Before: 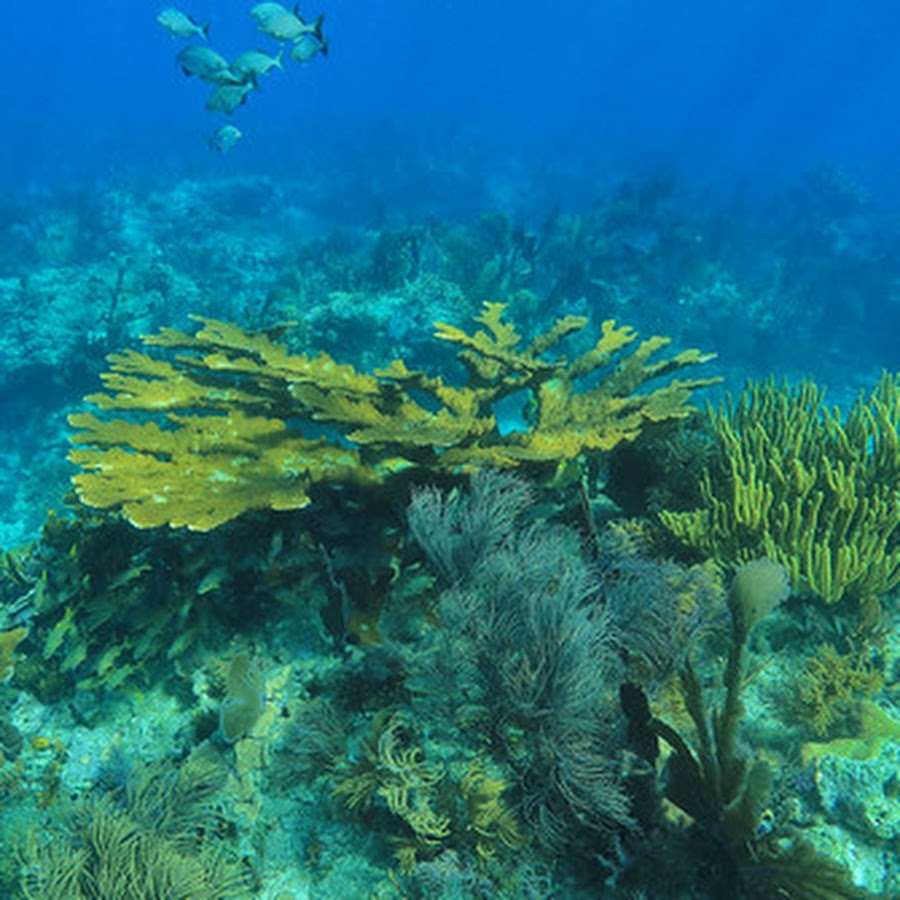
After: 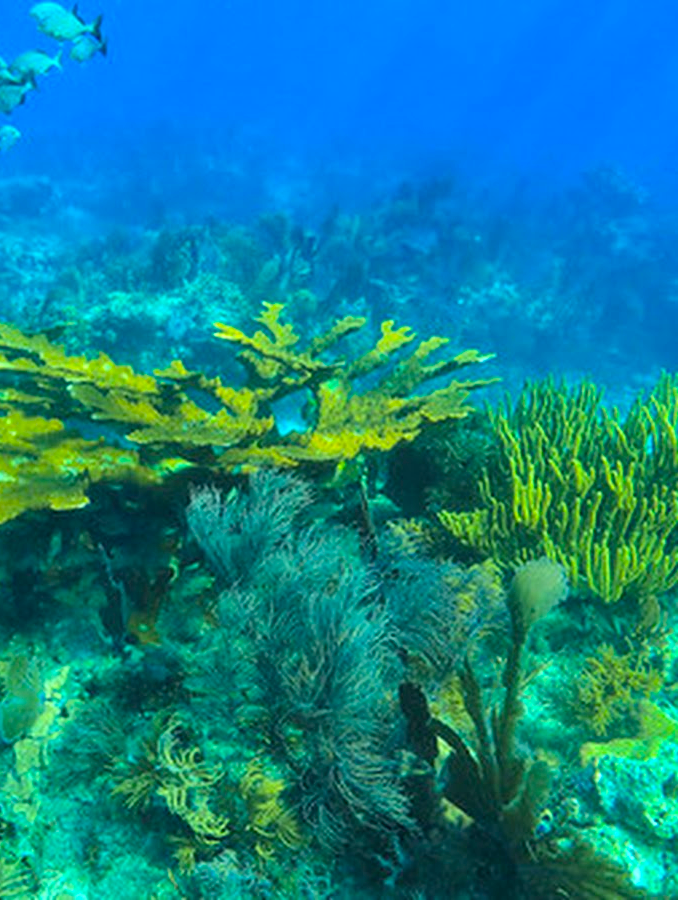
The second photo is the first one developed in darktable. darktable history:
color balance rgb: perceptual saturation grading › global saturation 25%, global vibrance 20%
white balance: emerald 1
exposure: black level correction 0.001, exposure 0.5 EV, compensate exposure bias true, compensate highlight preservation false
crop and rotate: left 24.6%
